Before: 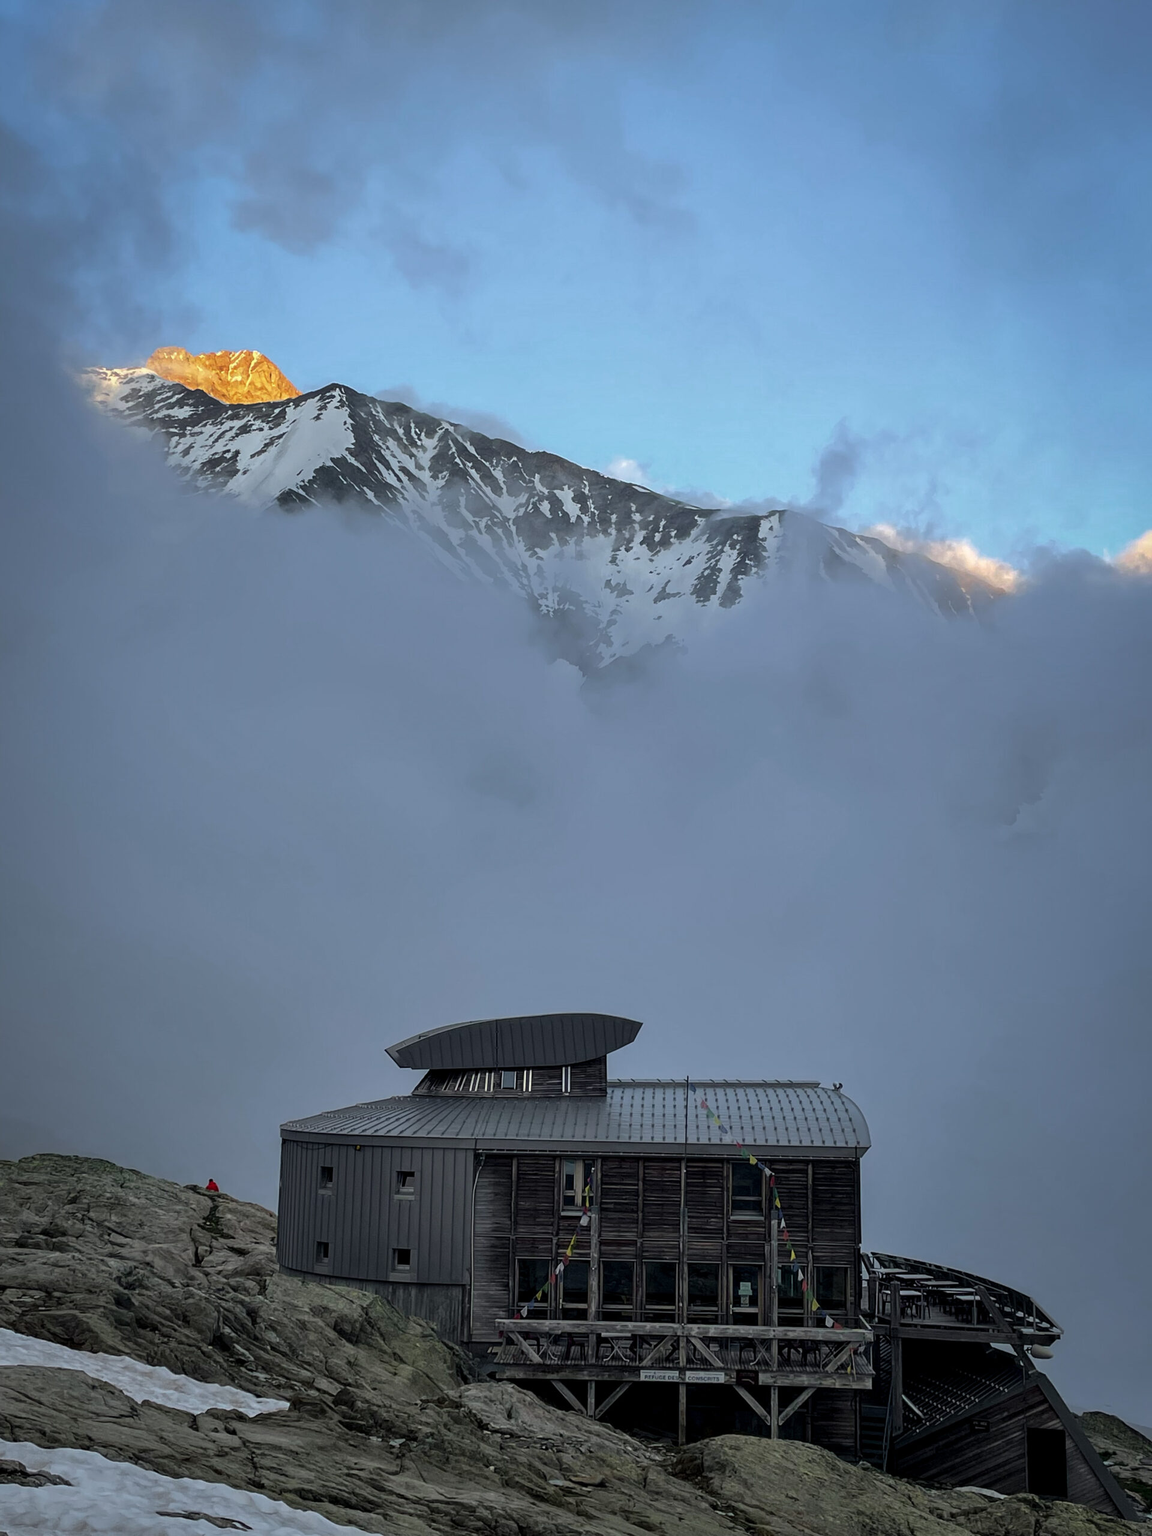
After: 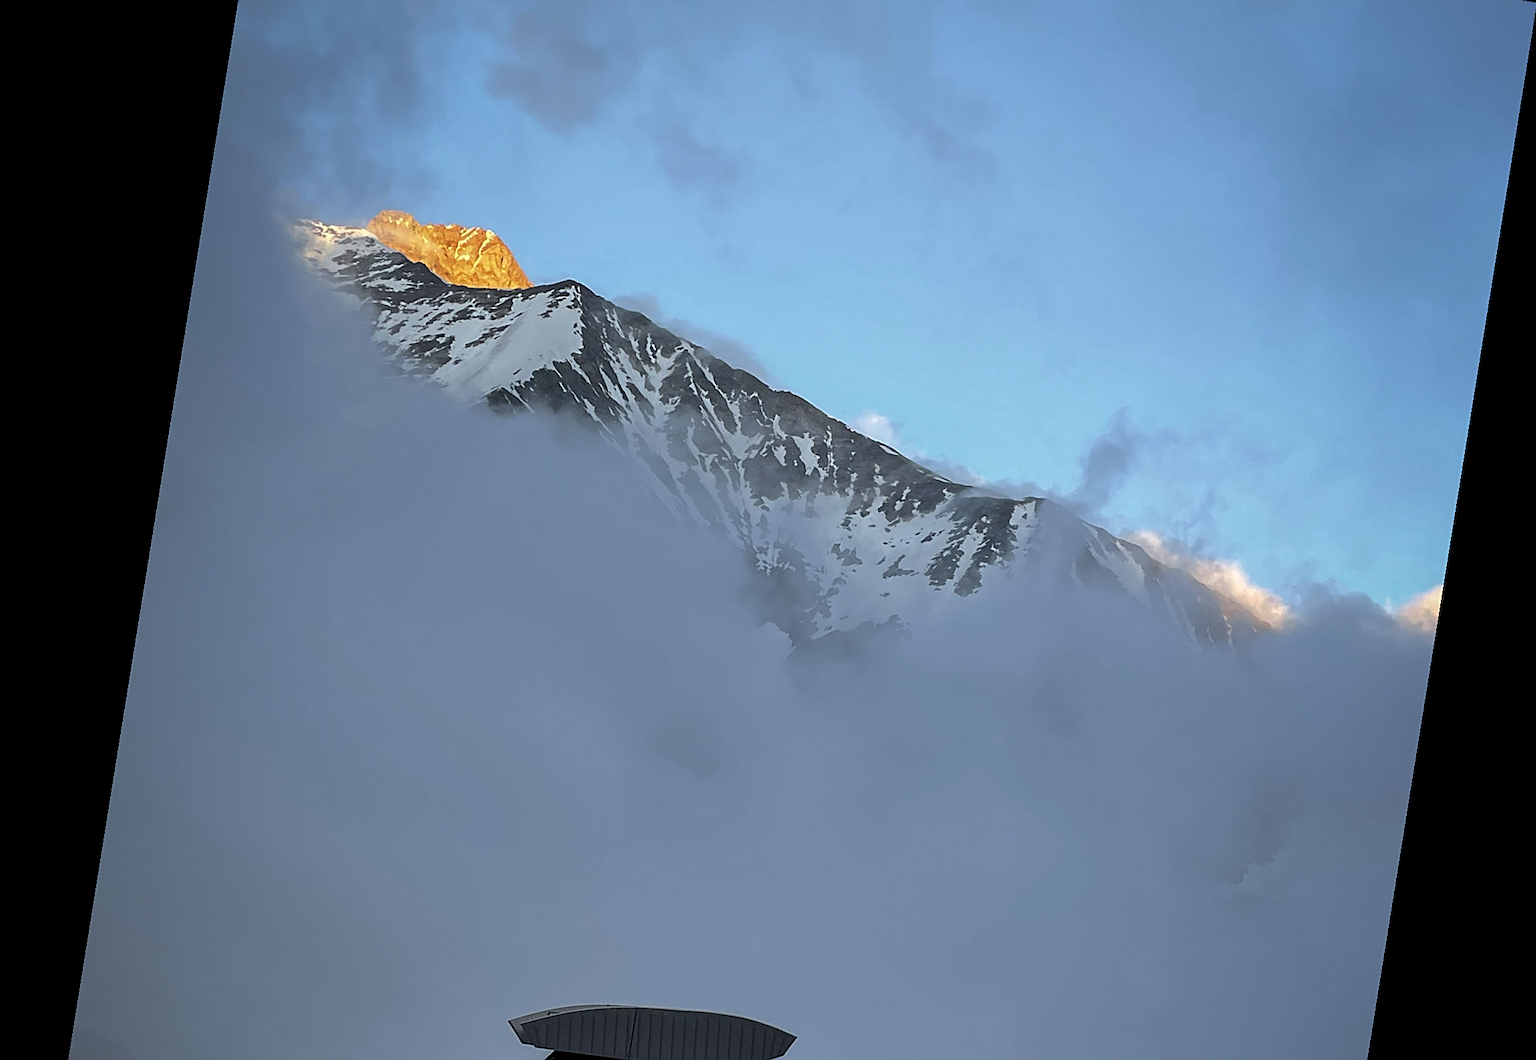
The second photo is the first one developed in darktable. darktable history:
sharpen: on, module defaults
rotate and perspective: rotation 9.12°, automatic cropping off
crop and rotate: top 10.605%, bottom 33.274%
